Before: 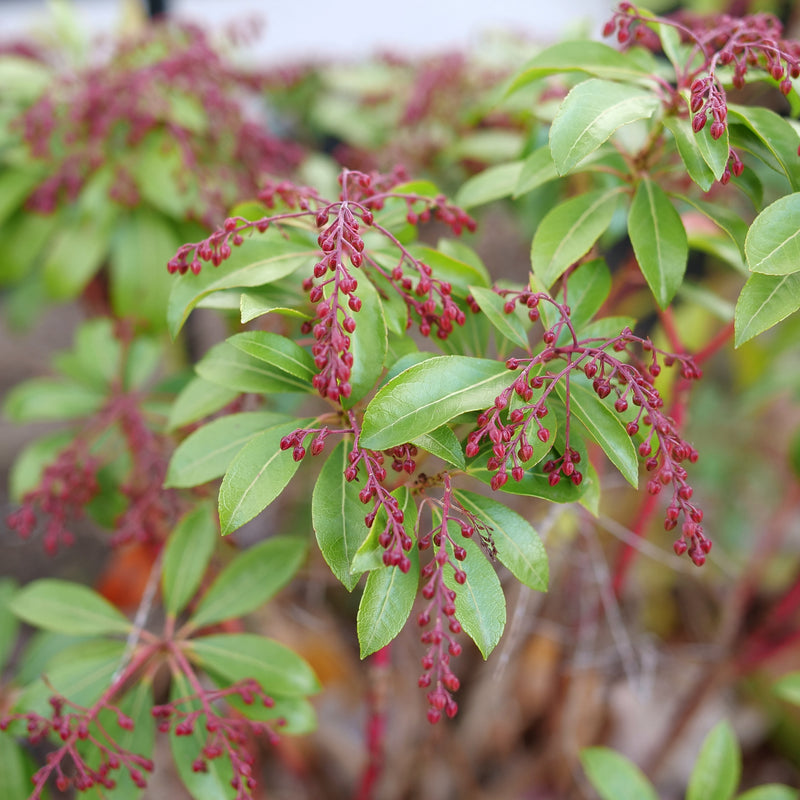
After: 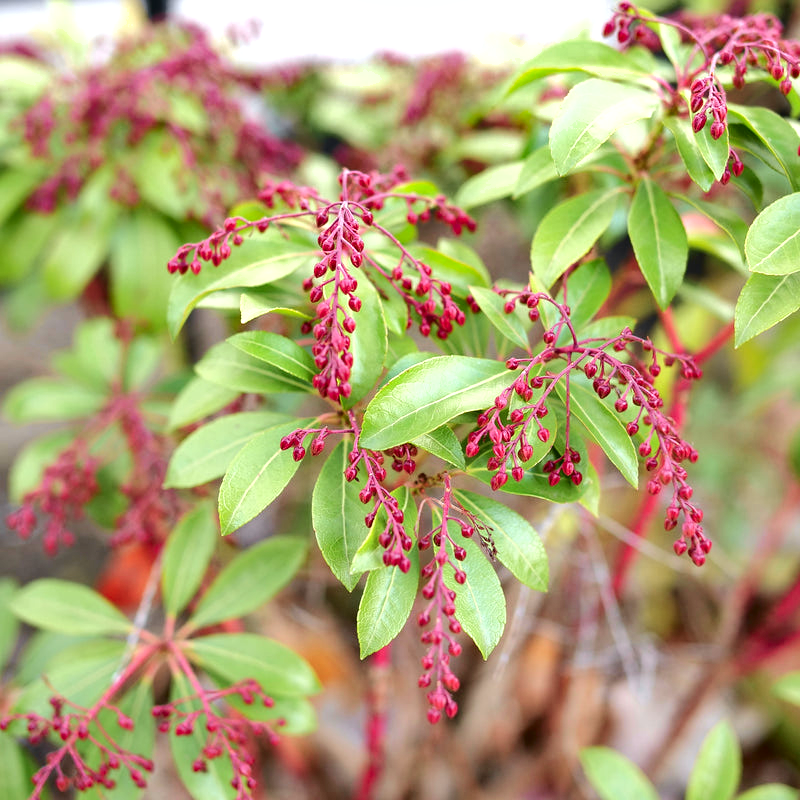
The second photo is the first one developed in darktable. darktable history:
tone curve: curves: ch0 [(0.003, 0) (0.066, 0.031) (0.16, 0.089) (0.269, 0.218) (0.395, 0.408) (0.517, 0.56) (0.684, 0.734) (0.791, 0.814) (1, 1)]; ch1 [(0, 0) (0.164, 0.115) (0.337, 0.332) (0.39, 0.398) (0.464, 0.461) (0.501, 0.5) (0.507, 0.5) (0.534, 0.532) (0.577, 0.59) (0.652, 0.681) (0.733, 0.764) (0.819, 0.823) (1, 1)]; ch2 [(0, 0) (0.337, 0.382) (0.464, 0.476) (0.501, 0.5) (0.527, 0.54) (0.551, 0.565) (0.628, 0.632) (0.689, 0.686) (1, 1)], color space Lab, independent channels
shadows and highlights: soften with gaussian
exposure: black level correction 0, exposure 0.687 EV, compensate highlight preservation false
